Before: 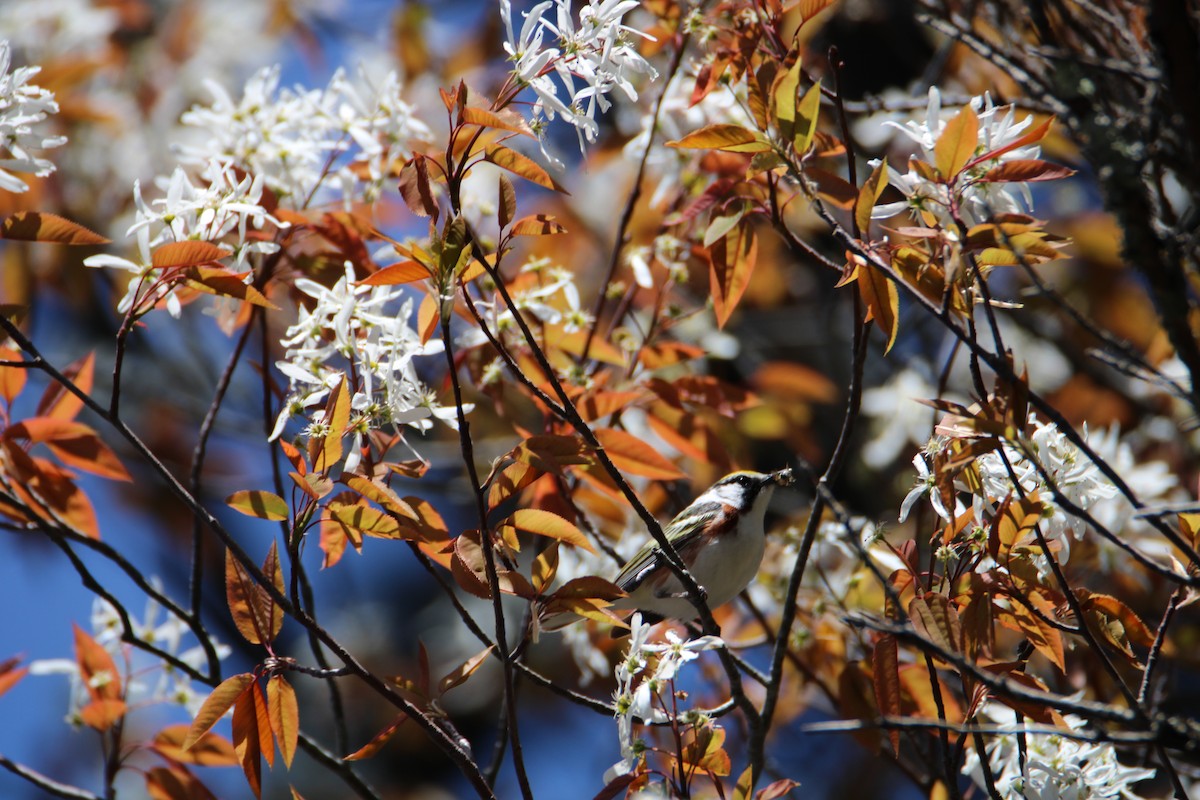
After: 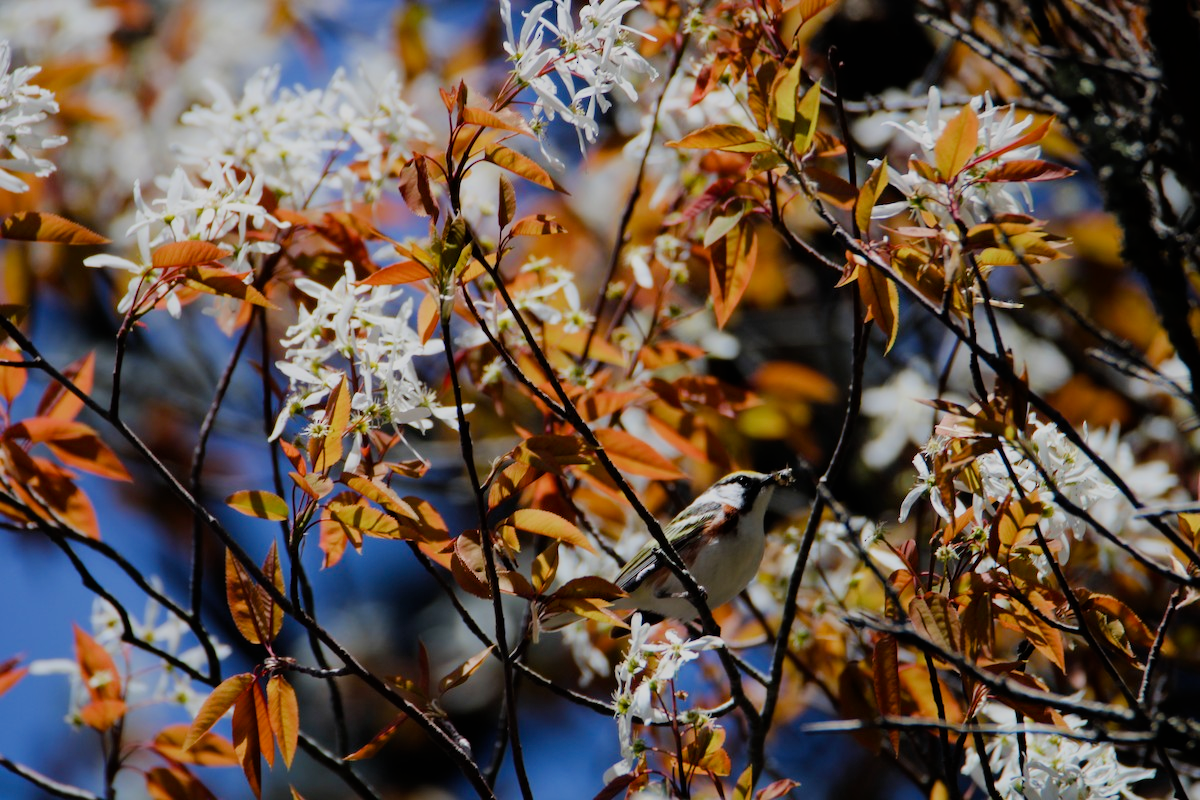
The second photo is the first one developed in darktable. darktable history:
color balance rgb: perceptual saturation grading › global saturation 20%, perceptual saturation grading › highlights -25%, perceptual saturation grading › shadows 25%
filmic rgb: black relative exposure -7.65 EV, white relative exposure 4.56 EV, hardness 3.61
